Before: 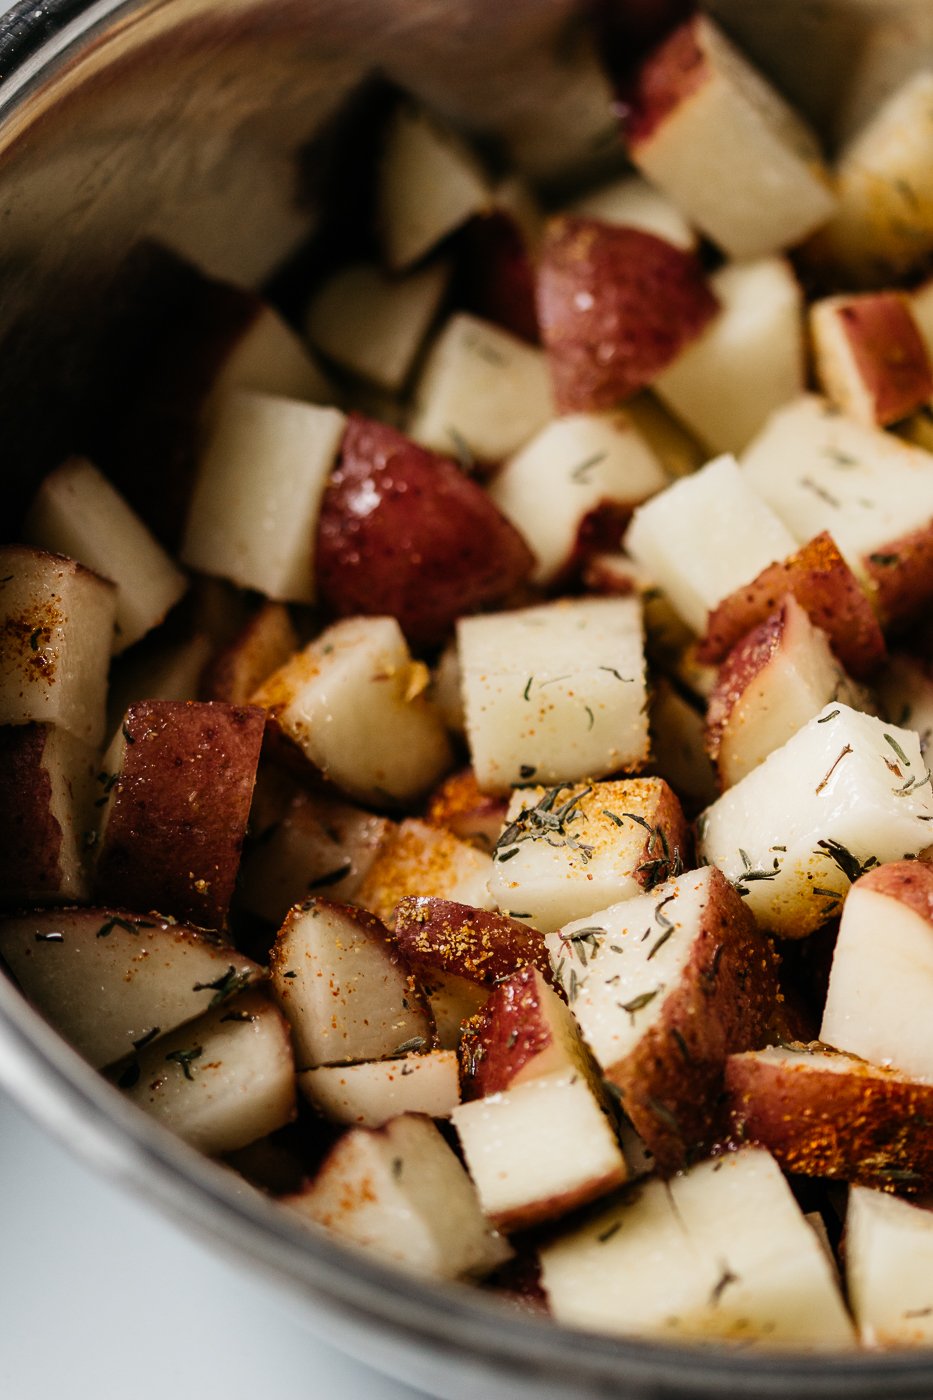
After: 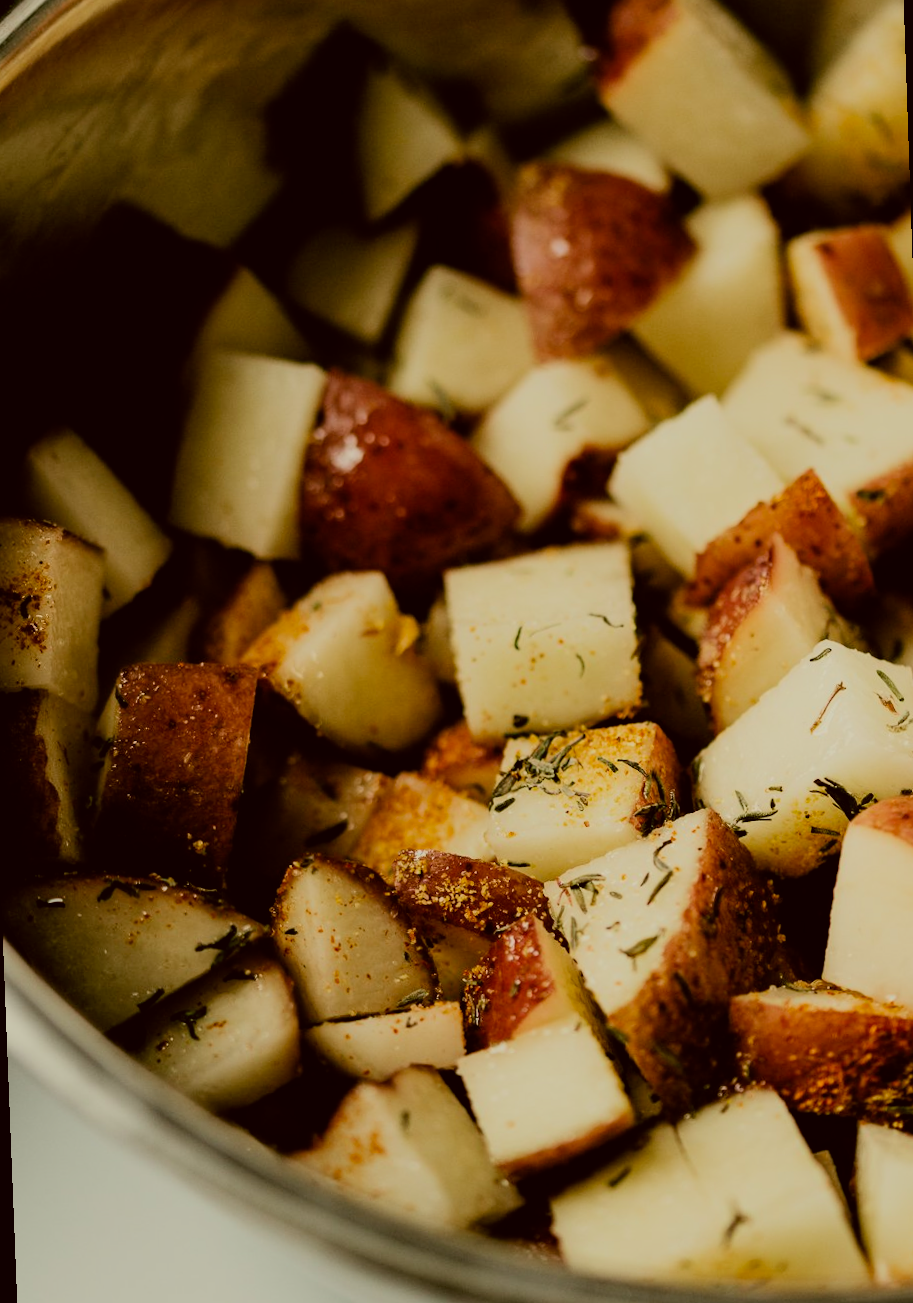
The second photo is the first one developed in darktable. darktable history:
color correction: highlights a* -1.43, highlights b* 10.12, shadows a* 0.395, shadows b* 19.35
filmic rgb: black relative exposure -7.15 EV, white relative exposure 5.36 EV, hardness 3.02, color science v6 (2022)
rotate and perspective: rotation -2.12°, lens shift (vertical) 0.009, lens shift (horizontal) -0.008, automatic cropping original format, crop left 0.036, crop right 0.964, crop top 0.05, crop bottom 0.959
